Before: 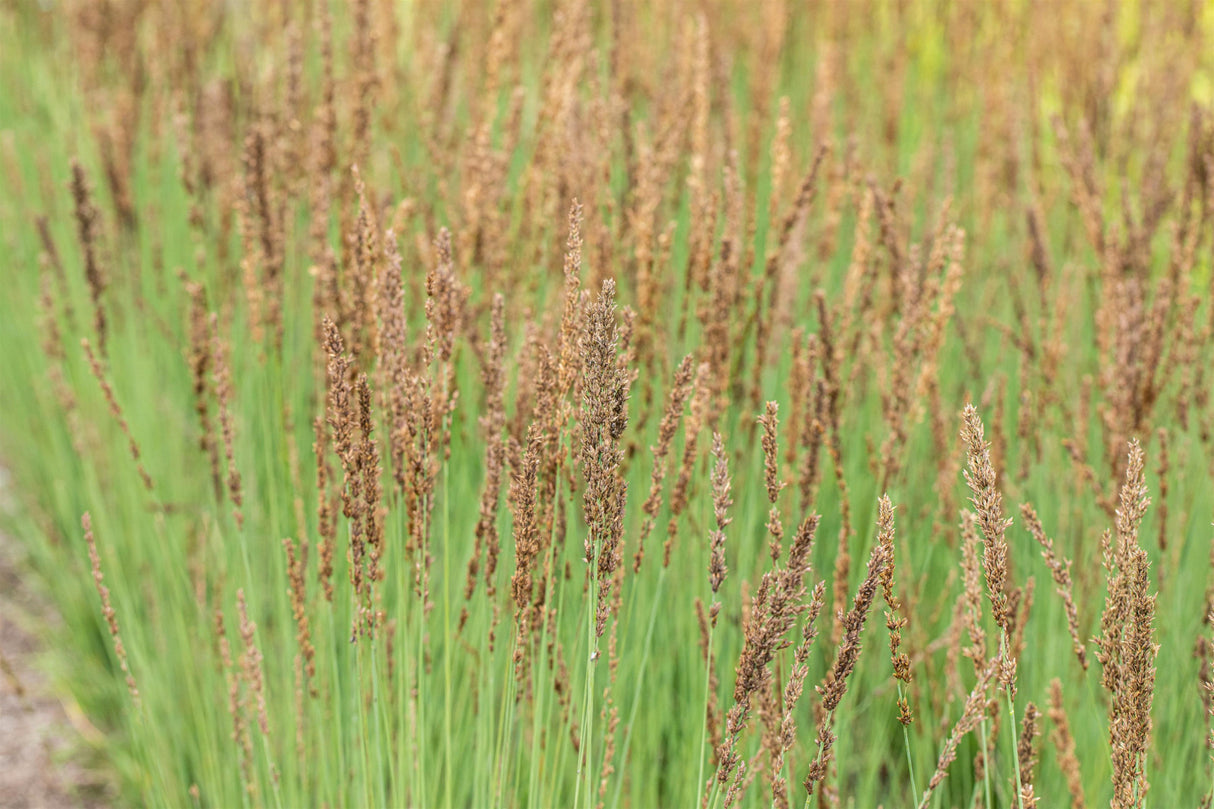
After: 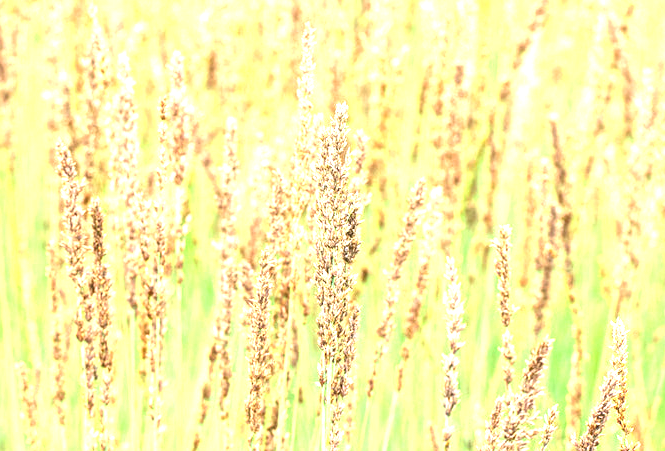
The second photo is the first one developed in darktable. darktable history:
crop and rotate: left 22.07%, top 21.87%, right 23.111%, bottom 22.381%
exposure: black level correction 0, exposure 1.896 EV, compensate highlight preservation false
